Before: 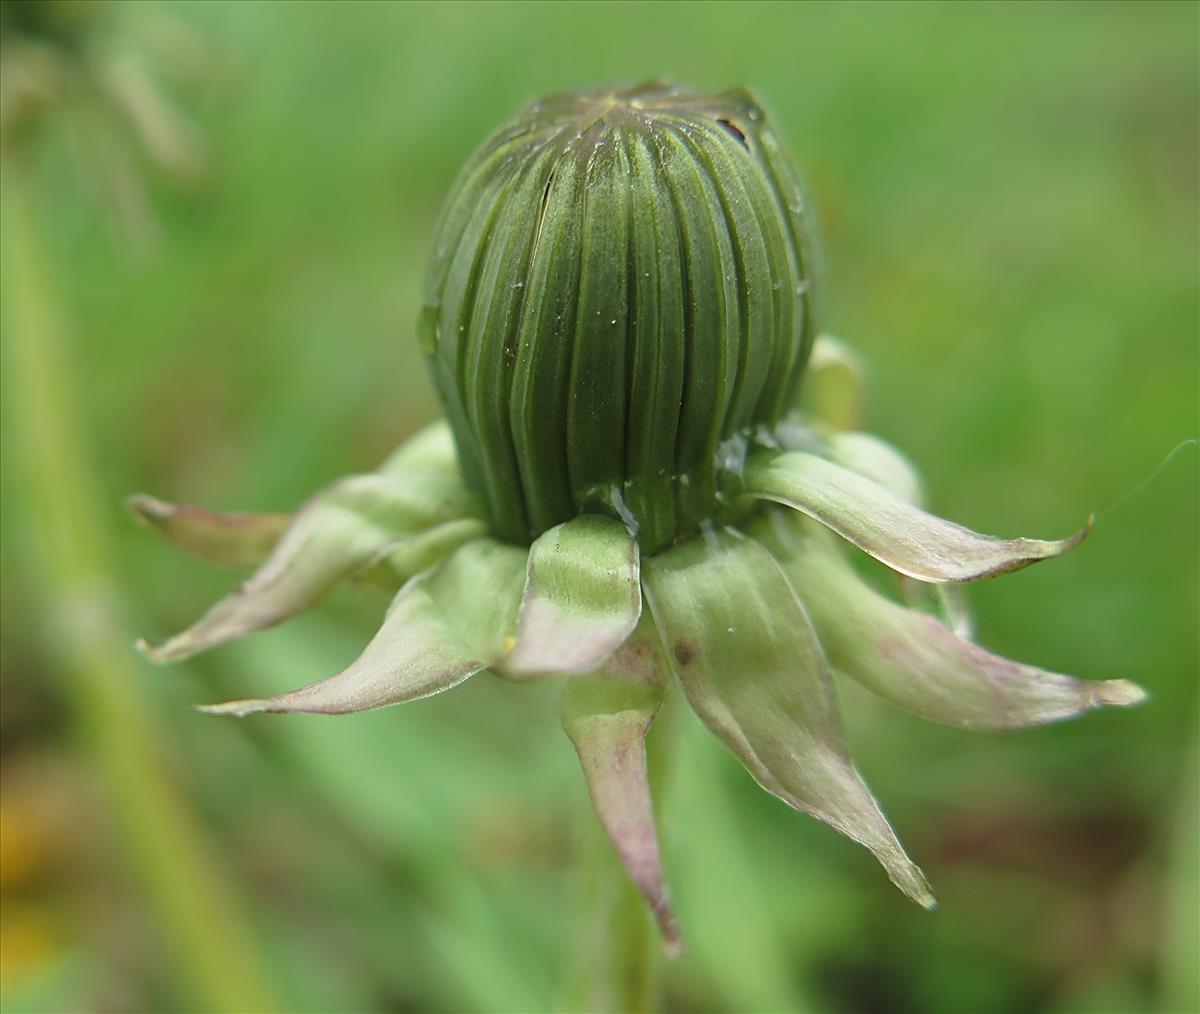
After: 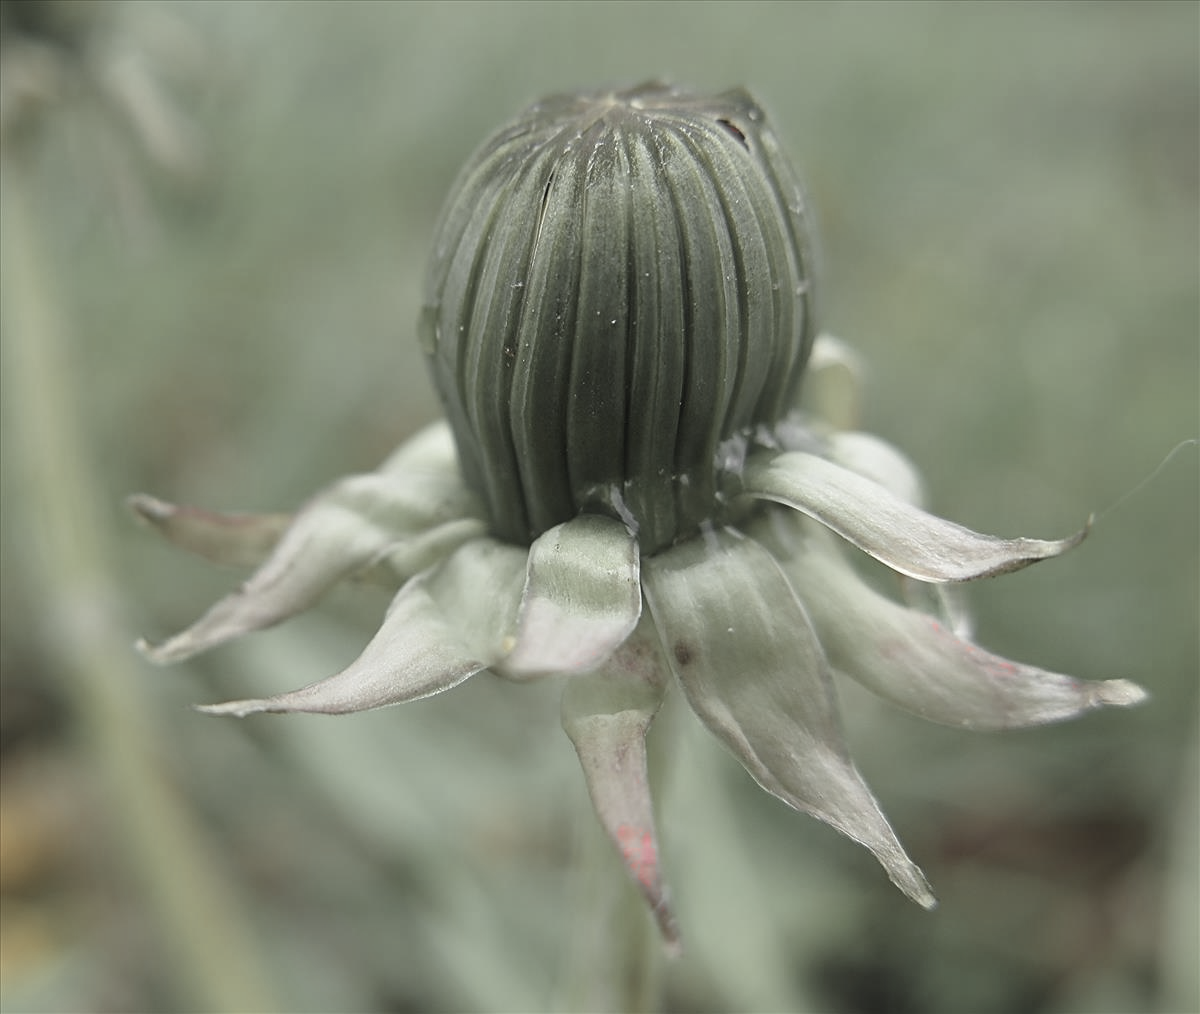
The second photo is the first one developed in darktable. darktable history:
color zones: curves: ch1 [(0, 0.831) (0.08, 0.771) (0.157, 0.268) (0.241, 0.207) (0.562, -0.005) (0.714, -0.013) (0.876, 0.01) (1, 0.831)]
